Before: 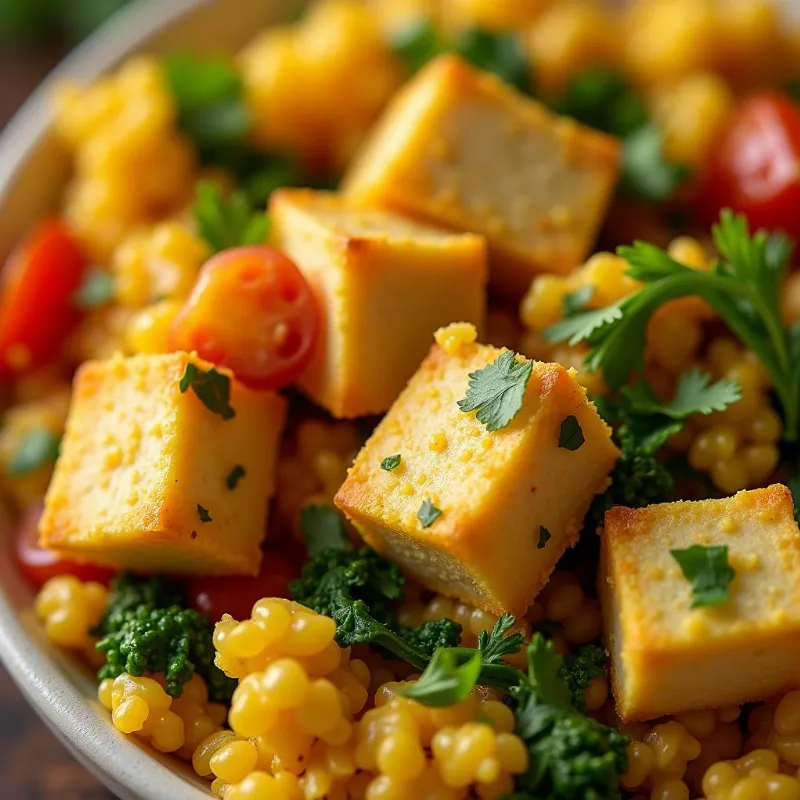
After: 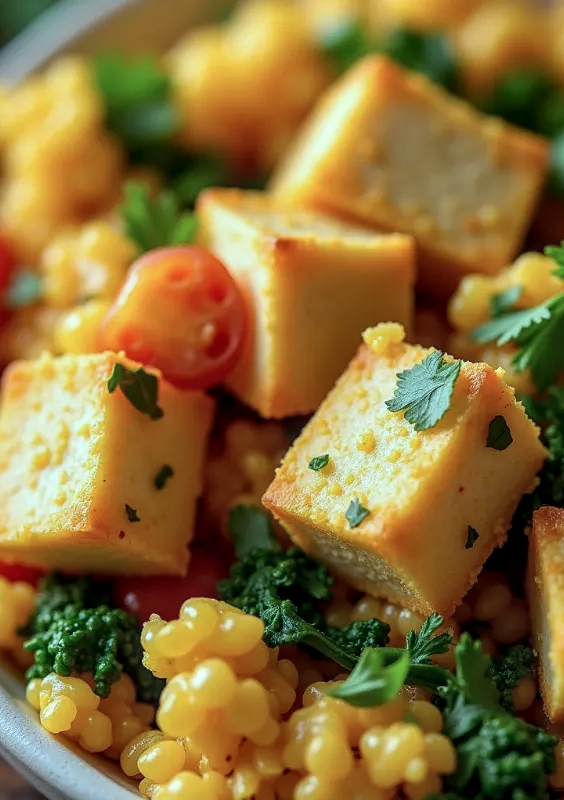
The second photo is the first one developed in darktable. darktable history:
crop and rotate: left 9.076%, right 20.393%
color correction: highlights a* -10.66, highlights b* -18.78
local contrast: on, module defaults
